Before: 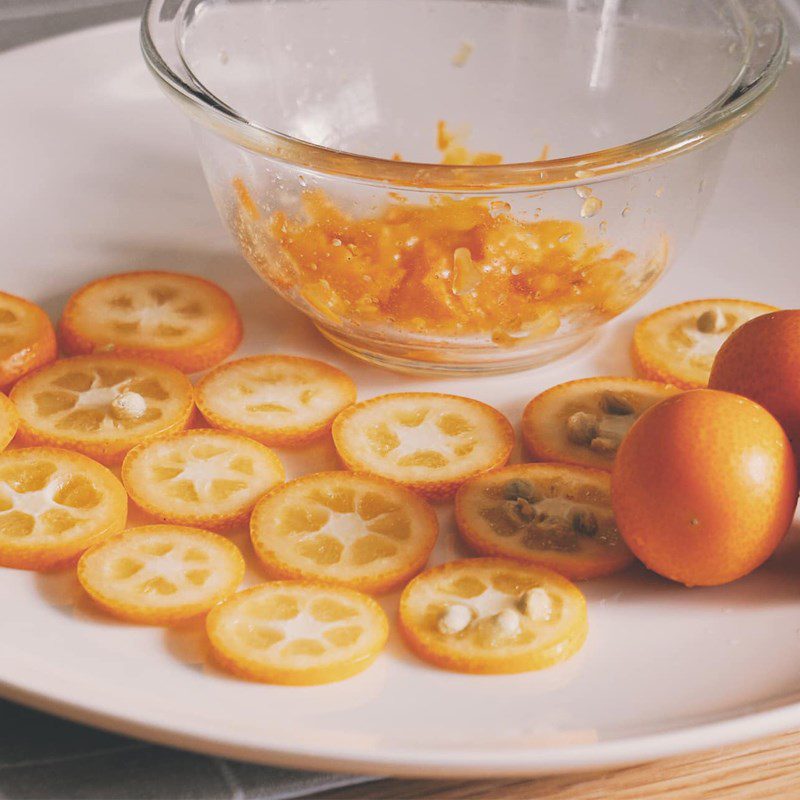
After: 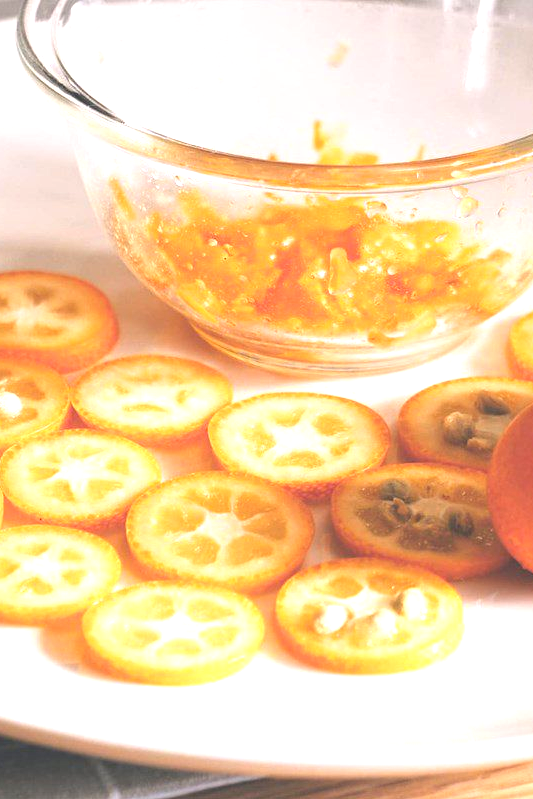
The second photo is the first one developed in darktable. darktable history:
crop and rotate: left 15.545%, right 17.749%
exposure: exposure 1 EV, compensate highlight preservation false
